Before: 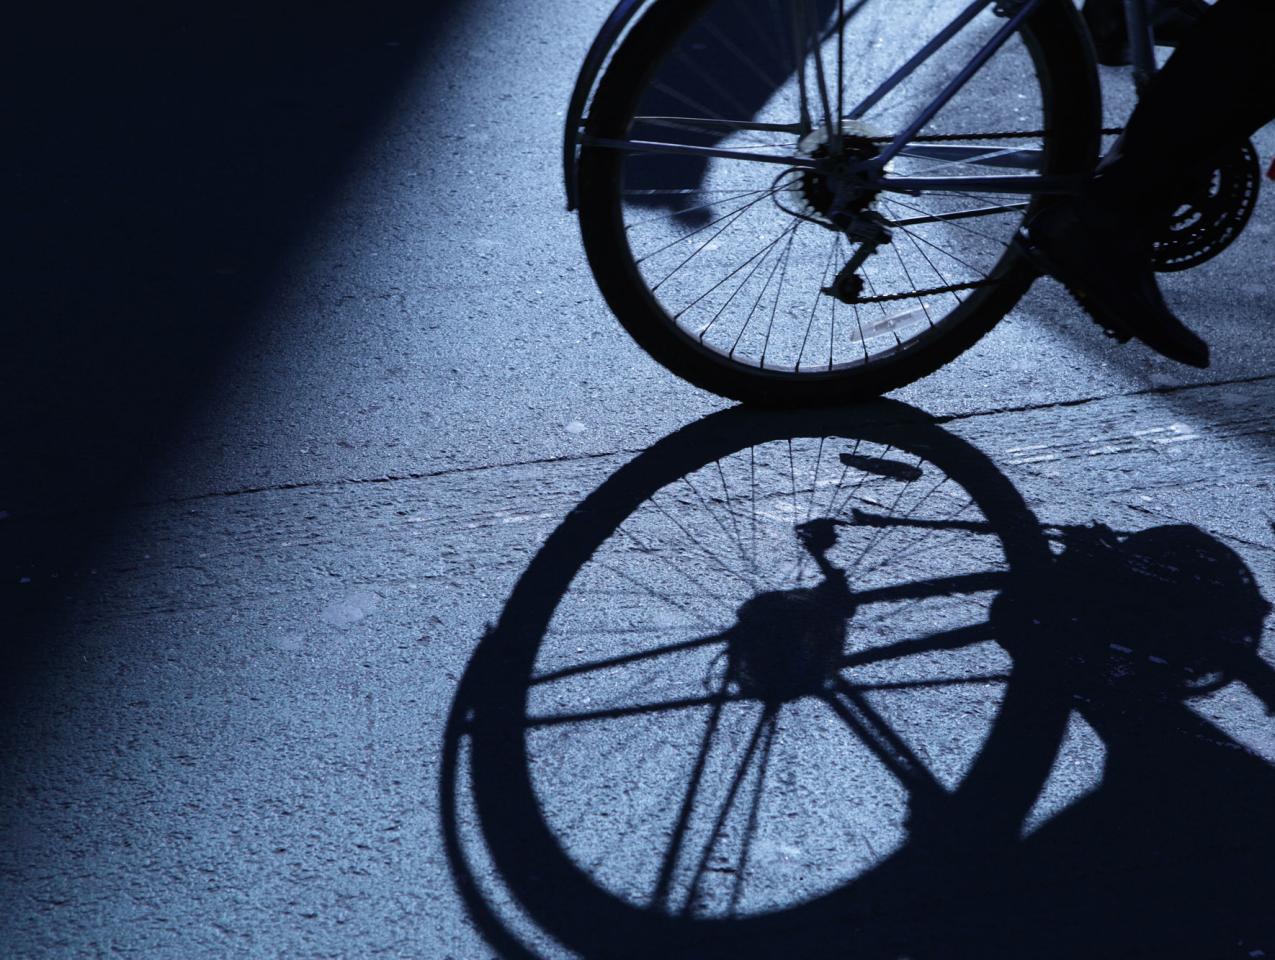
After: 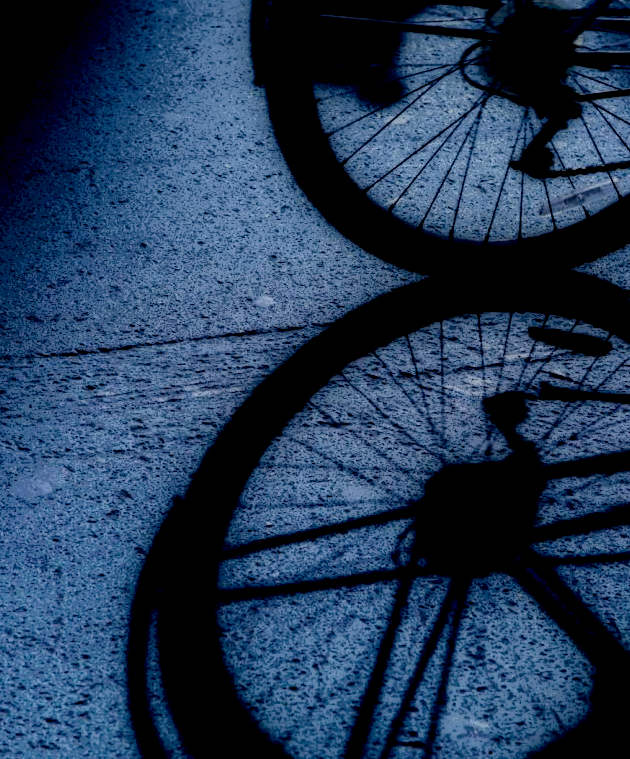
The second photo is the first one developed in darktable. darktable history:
crop and rotate: angle 0.015°, left 24.411%, top 13.197%, right 26.167%, bottom 7.694%
color balance rgb: perceptual saturation grading › global saturation 45.014%, perceptual saturation grading › highlights -50.104%, perceptual saturation grading › shadows 30.607%, perceptual brilliance grading › global brilliance 1.192%, perceptual brilliance grading › highlights -3.663%, global vibrance 20%
local contrast: highlights 1%, shadows 246%, detail 164%, midtone range 0.006
